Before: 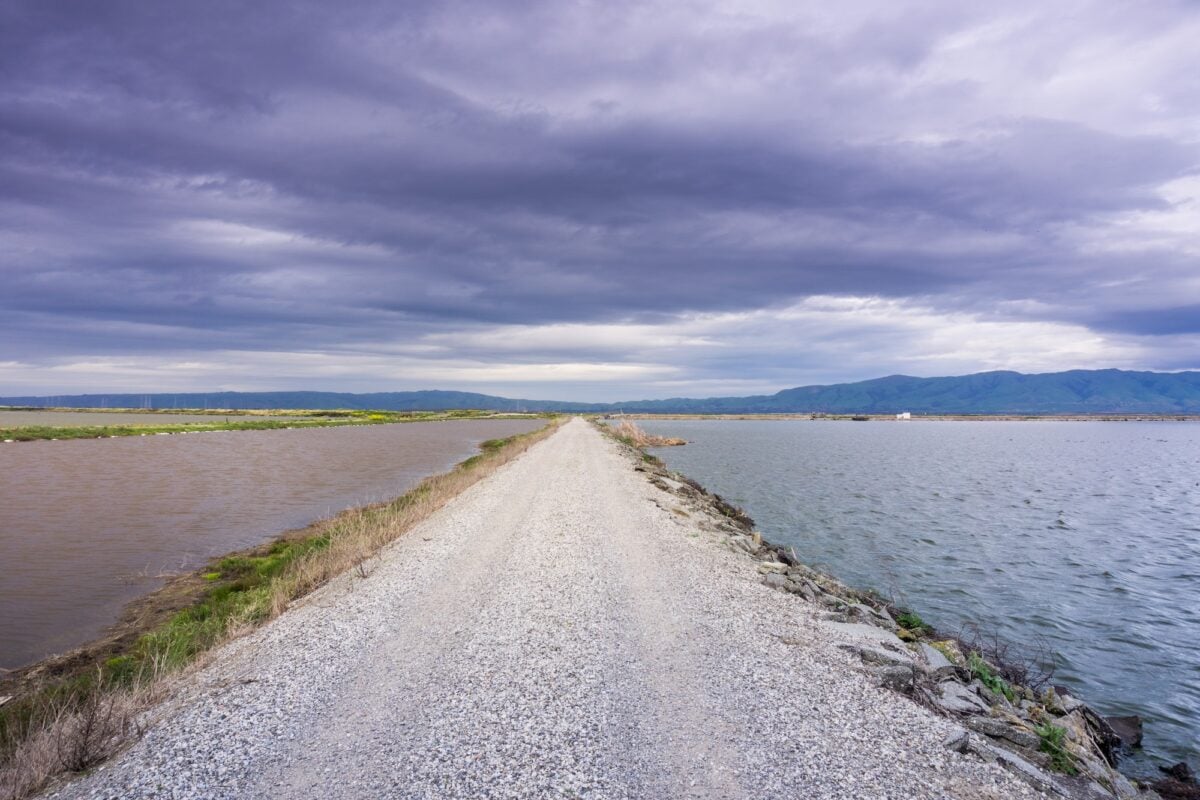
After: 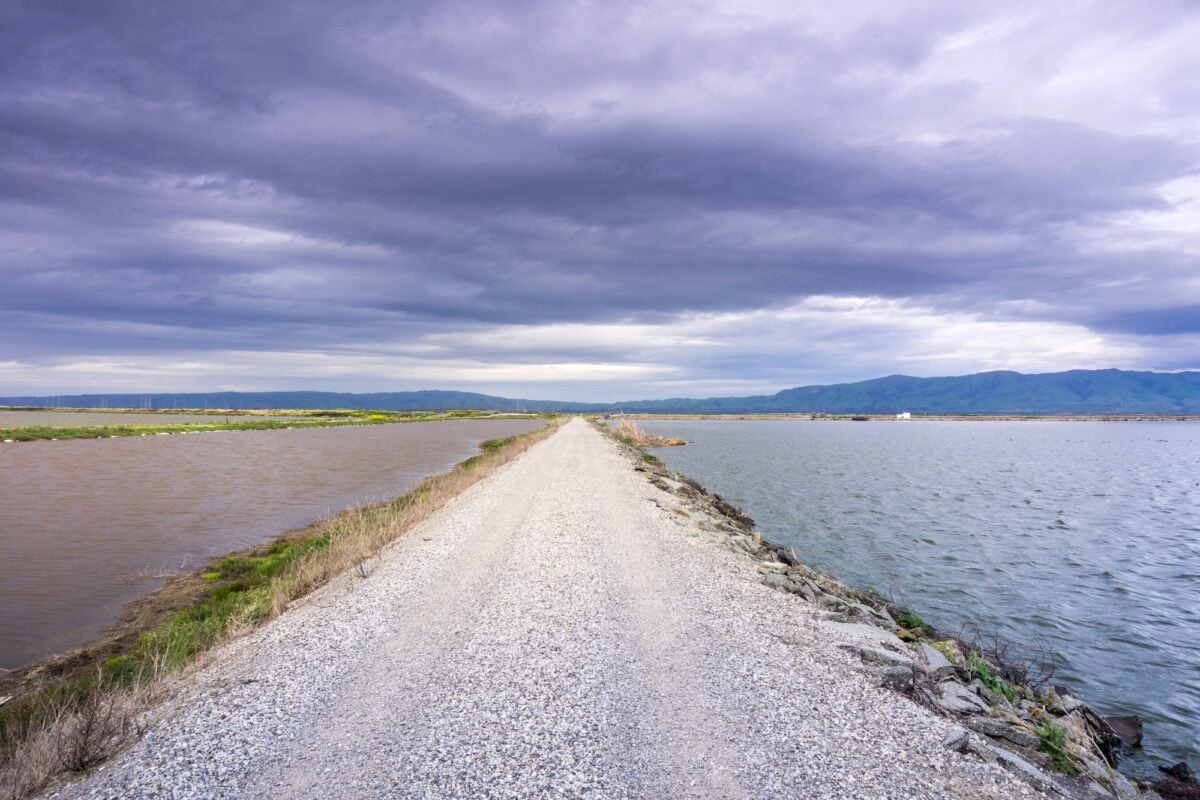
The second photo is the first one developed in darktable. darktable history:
rotate and perspective: automatic cropping off
levels: levels [0, 0.476, 0.951]
